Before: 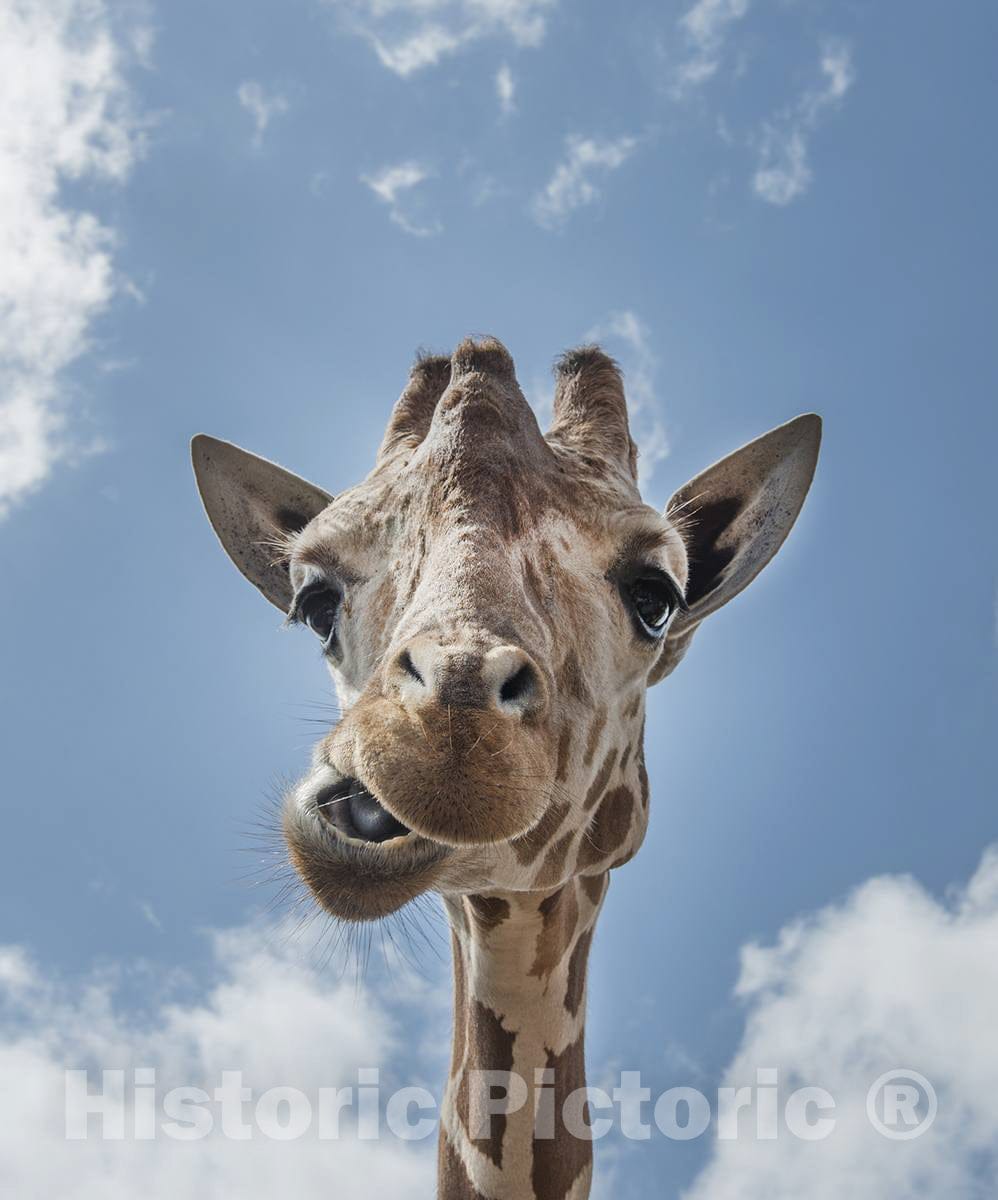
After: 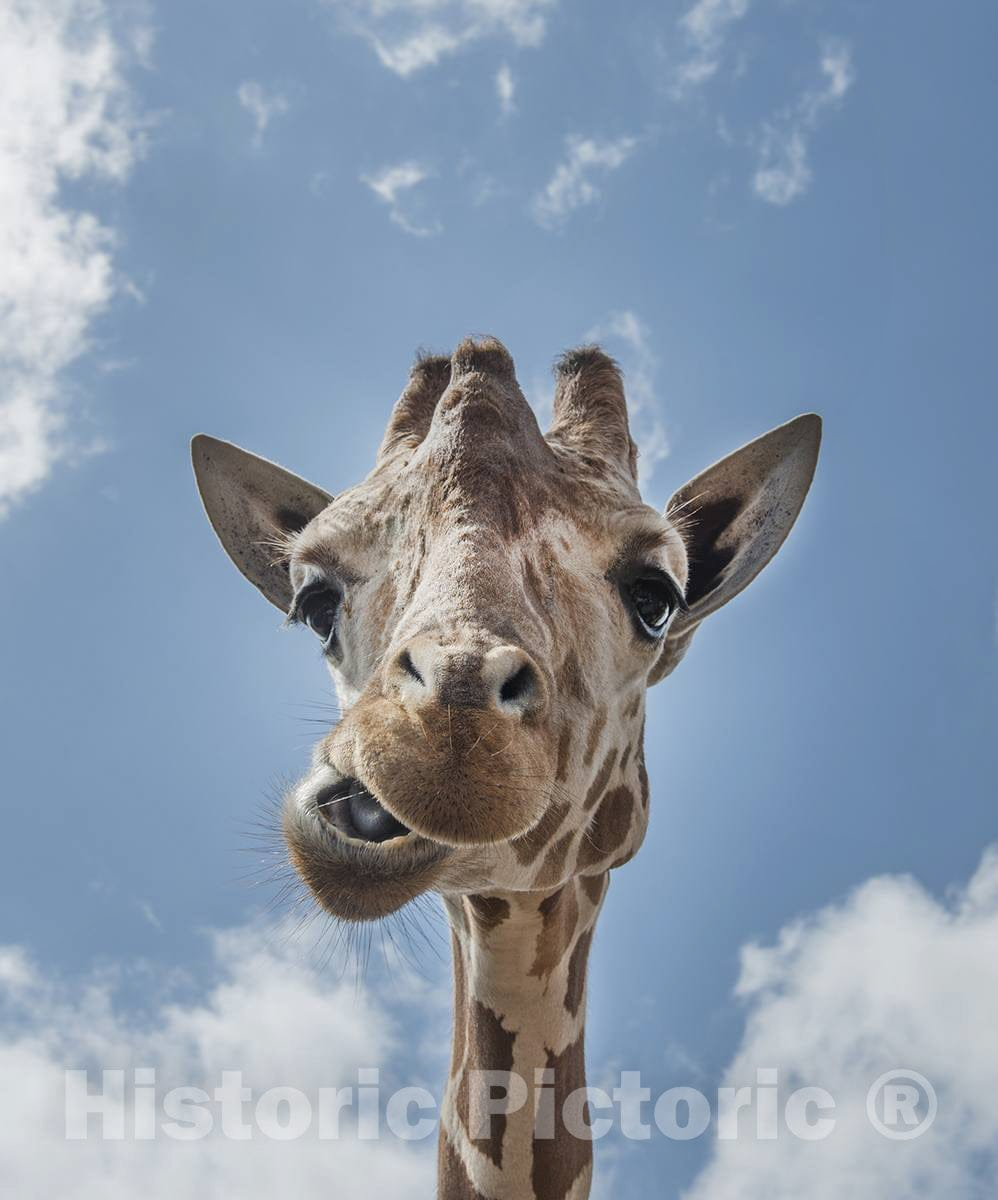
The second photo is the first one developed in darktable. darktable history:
shadows and highlights: shadows 25.14, highlights -25.4
